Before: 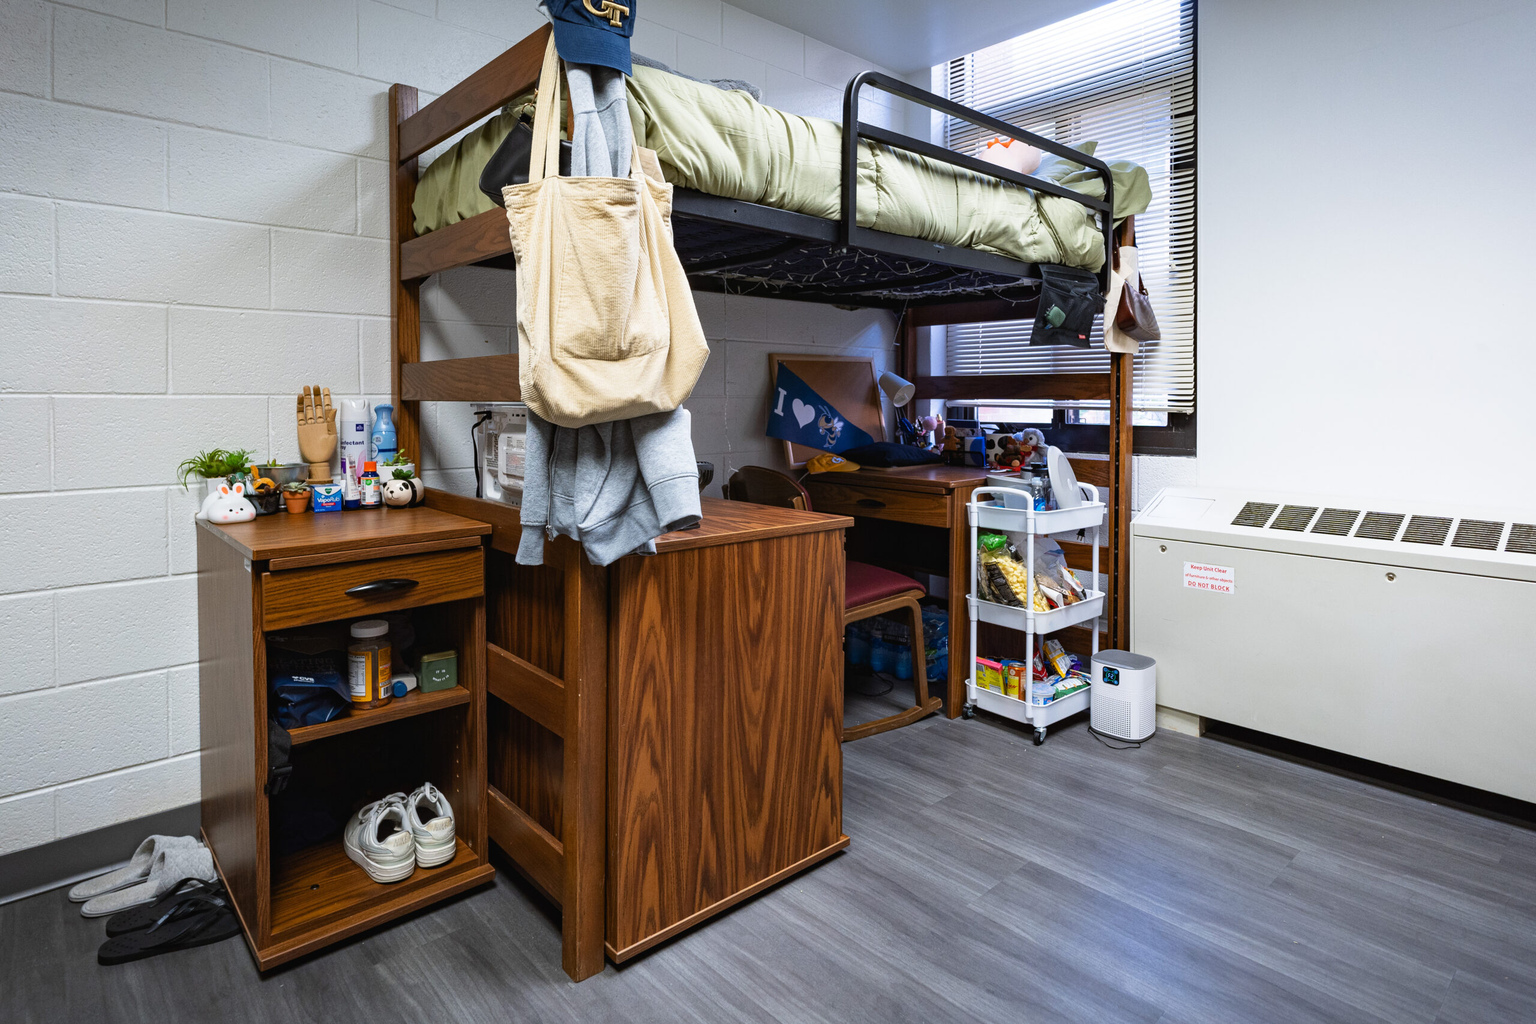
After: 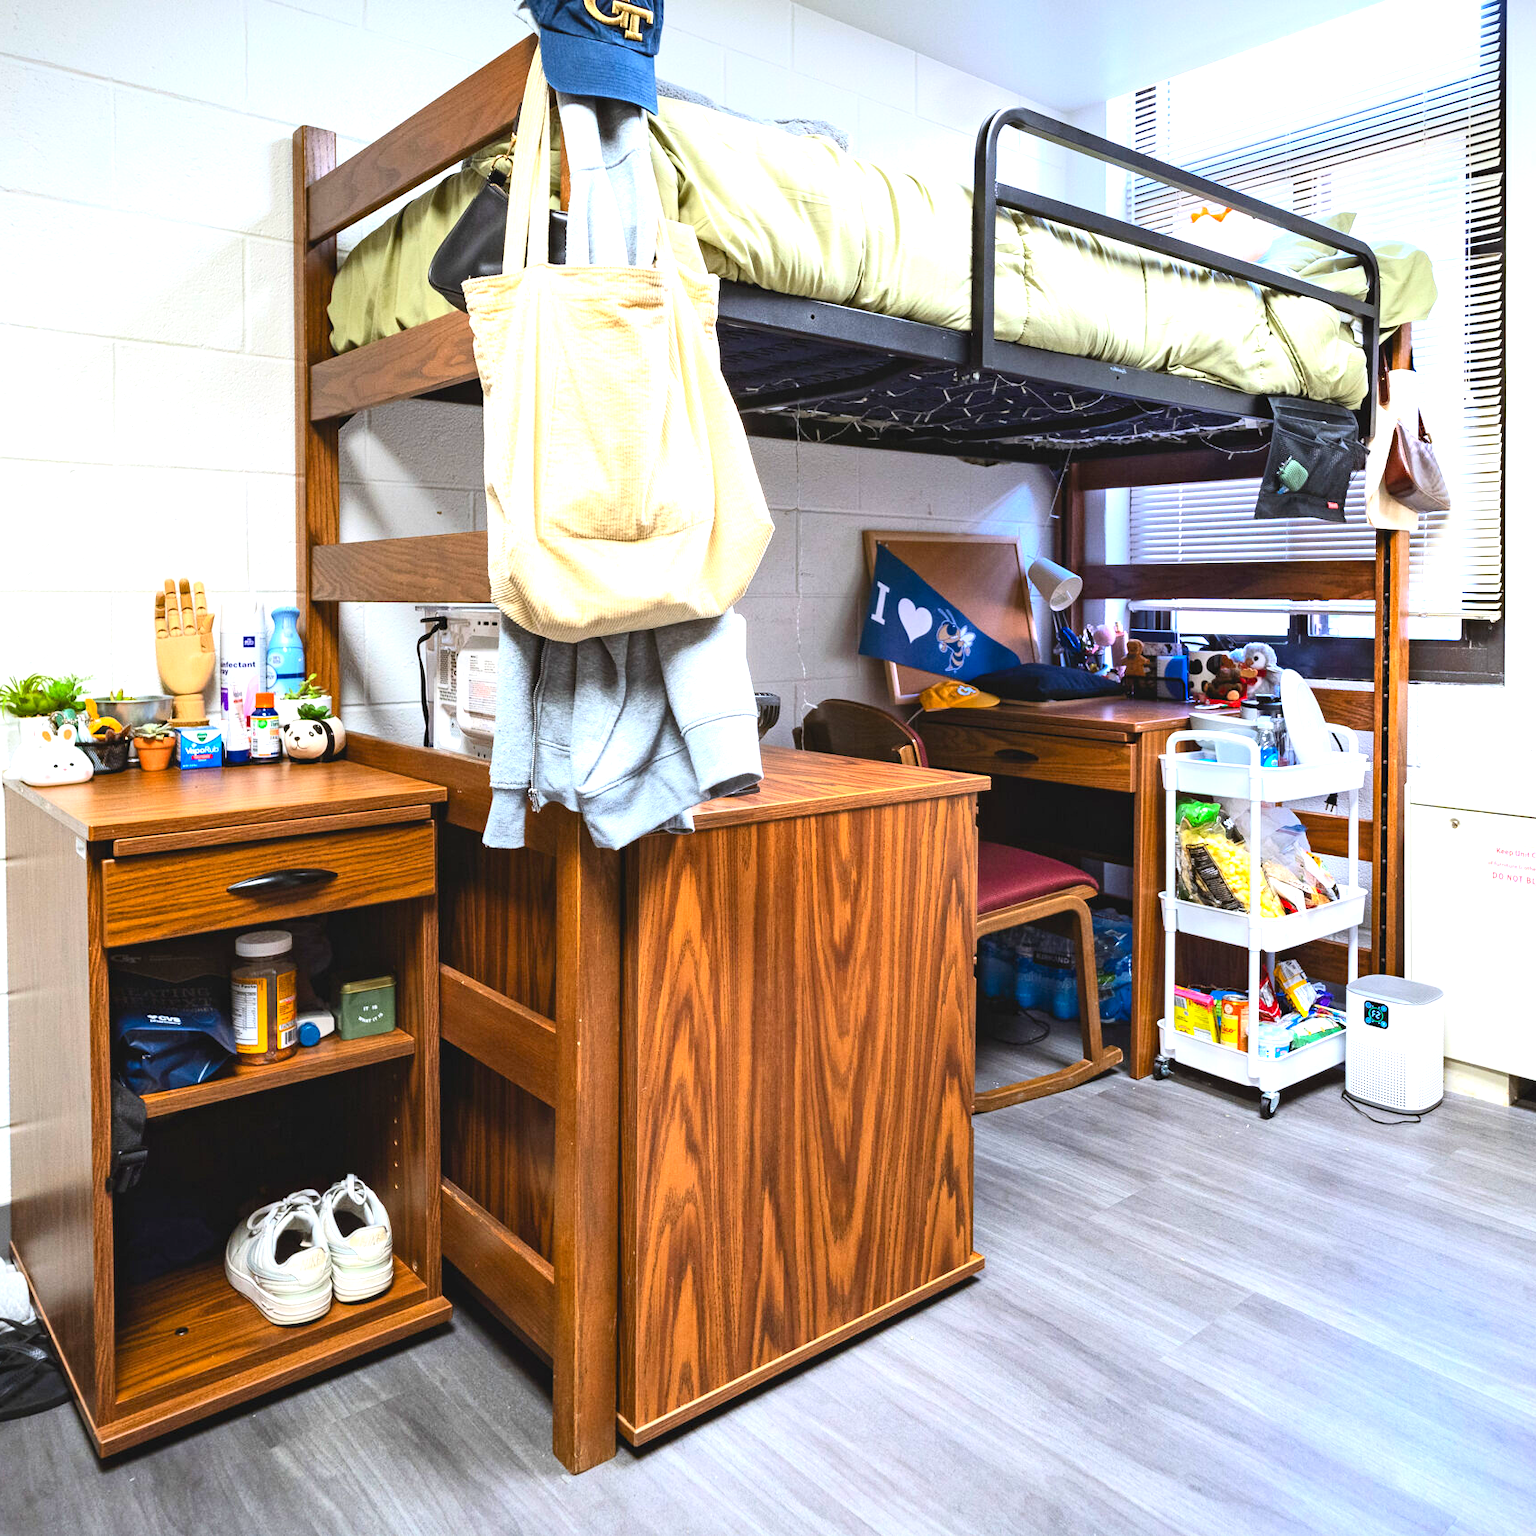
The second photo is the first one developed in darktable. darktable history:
contrast brightness saturation: contrast 0.2, brightness 0.16, saturation 0.22
exposure: black level correction 0, exposure 0.9 EV, compensate exposure bias true, compensate highlight preservation false
crop and rotate: left 12.648%, right 20.685%
